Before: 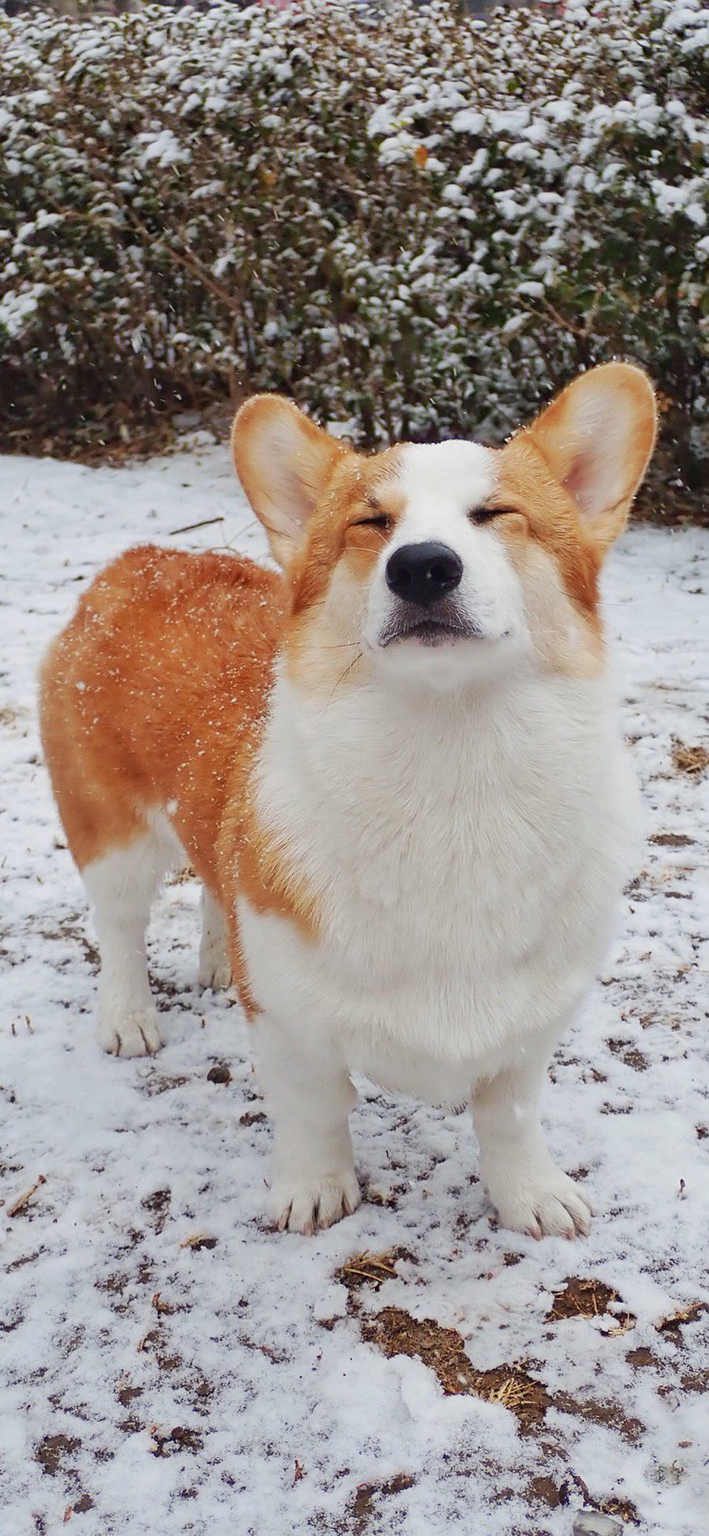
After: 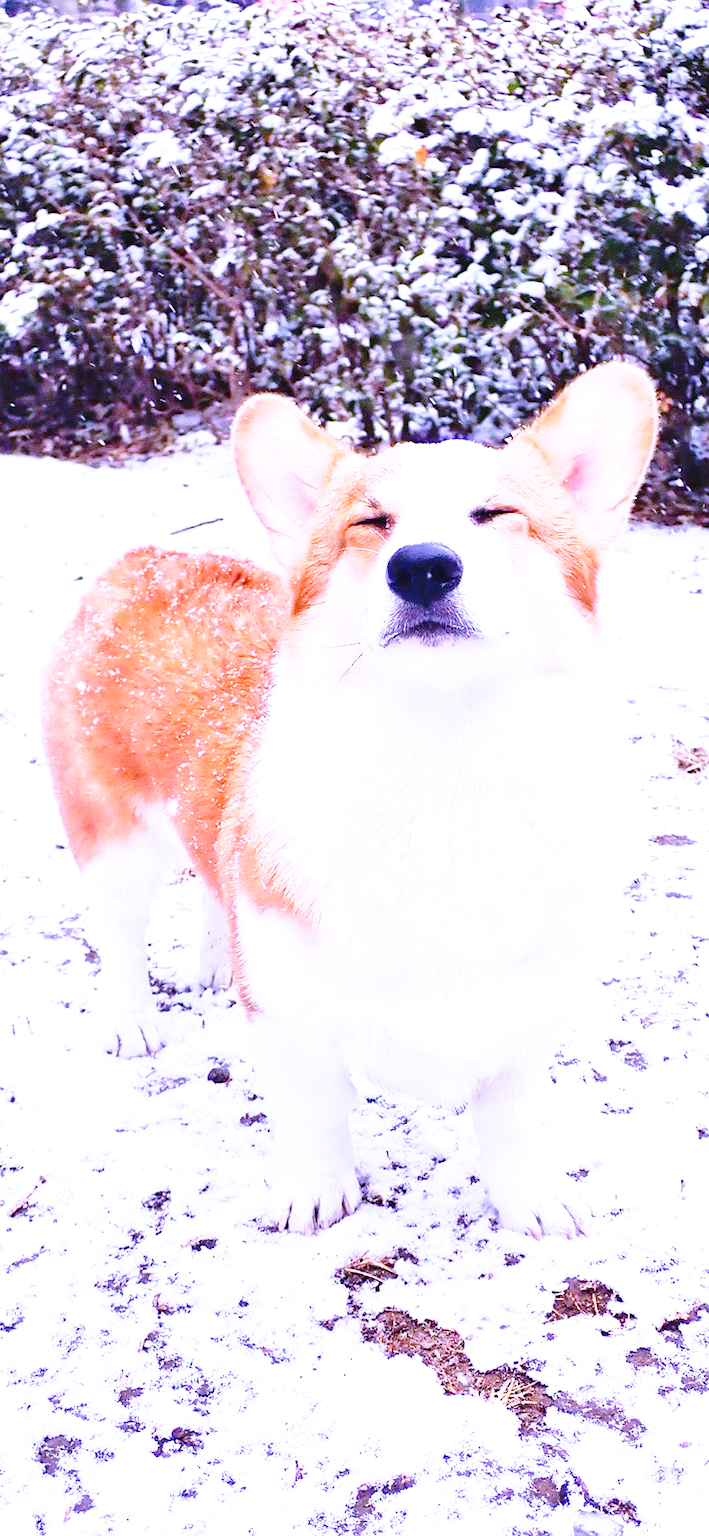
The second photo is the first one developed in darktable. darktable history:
exposure: exposure 1.061 EV, compensate highlight preservation false
white balance: red 0.98, blue 1.61
base curve: curves: ch0 [(0, 0) (0.04, 0.03) (0.133, 0.232) (0.448, 0.748) (0.843, 0.968) (1, 1)], preserve colors none
